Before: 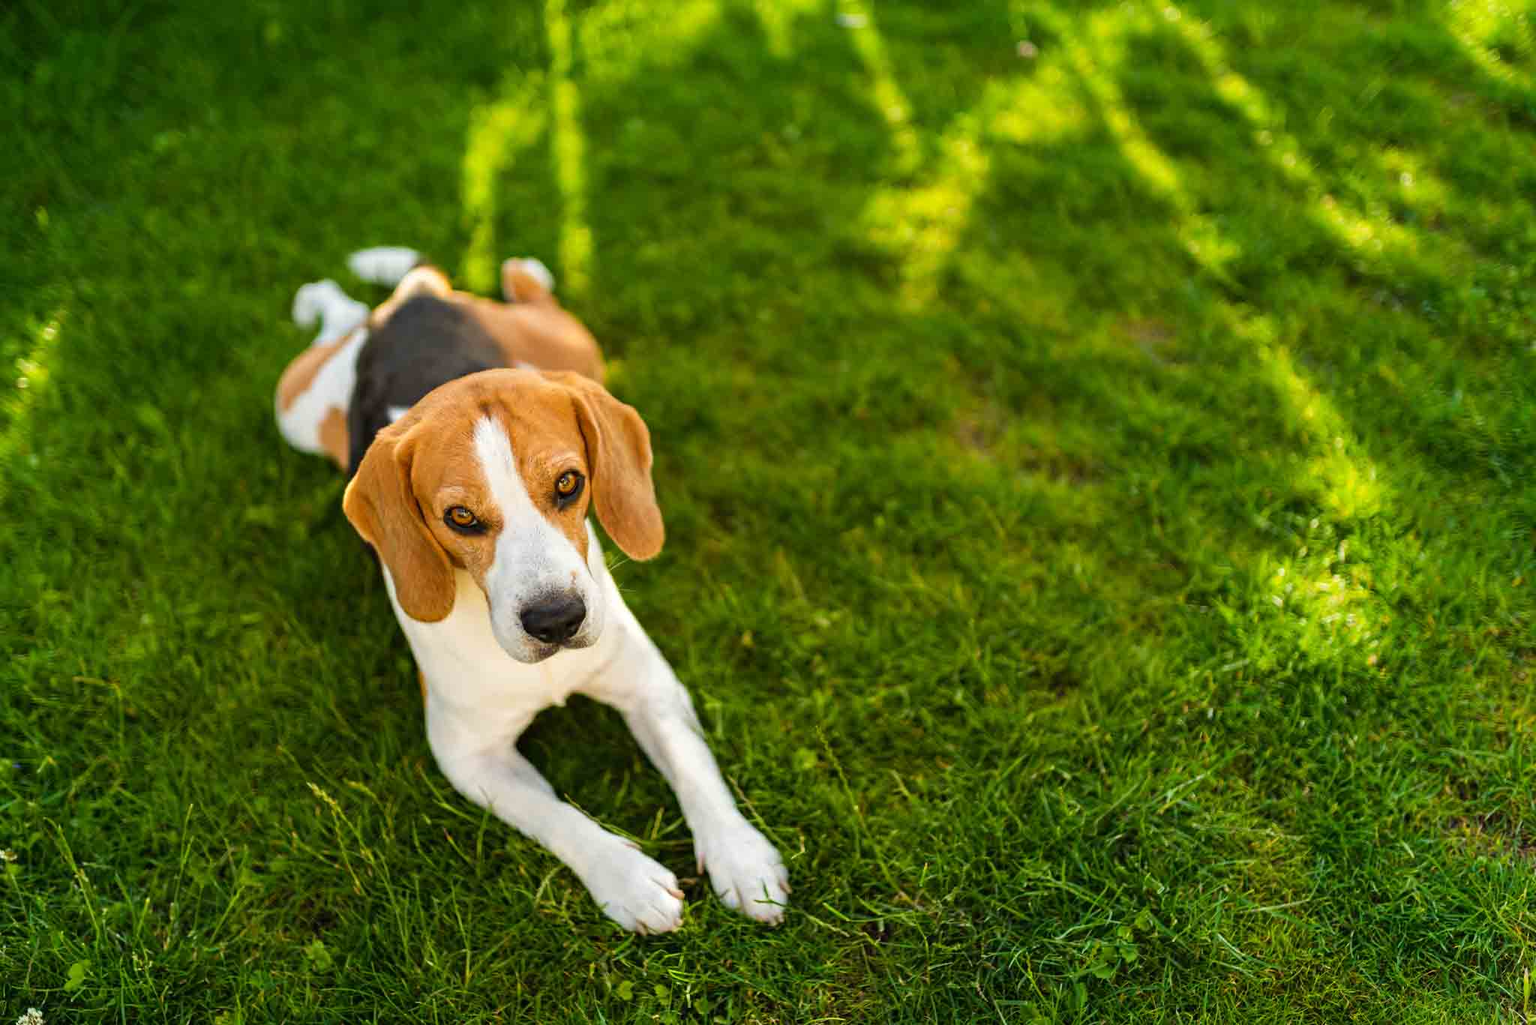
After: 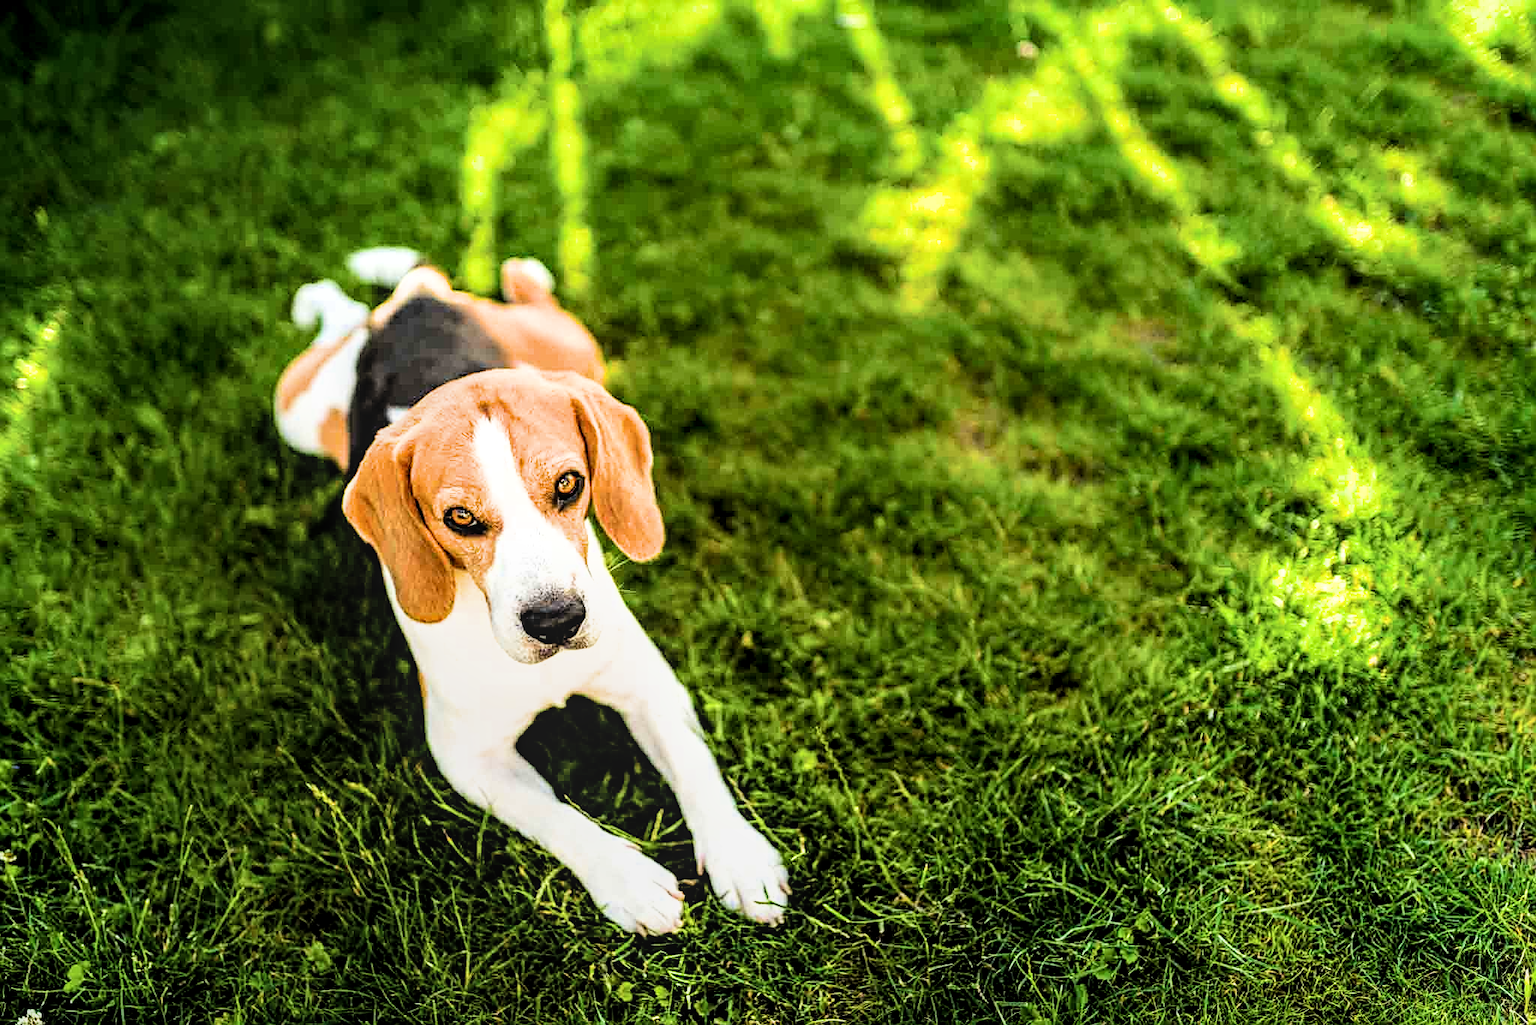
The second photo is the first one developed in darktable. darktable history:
sharpen: on, module defaults
crop and rotate: left 0.081%, bottom 0.014%
local contrast: on, module defaults
tone equalizer: -8 EV -1.12 EV, -7 EV -1.03 EV, -6 EV -0.891 EV, -5 EV -0.565 EV, -3 EV 0.583 EV, -2 EV 0.893 EV, -1 EV 1 EV, +0 EV 1.07 EV, mask exposure compensation -0.5 EV
filmic rgb: black relative exposure -16 EV, white relative exposure 6.27 EV, hardness 5.09, contrast 1.353
